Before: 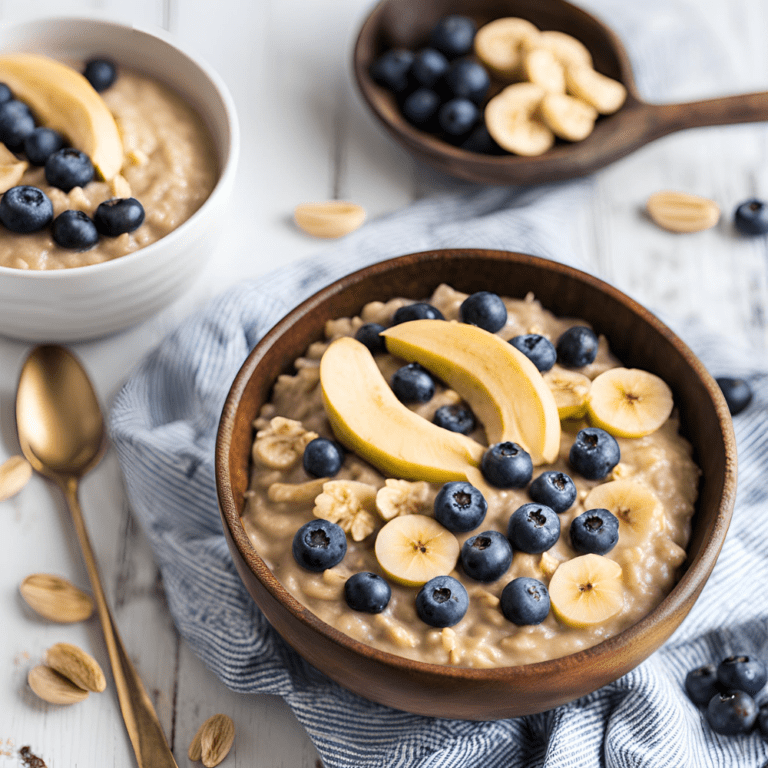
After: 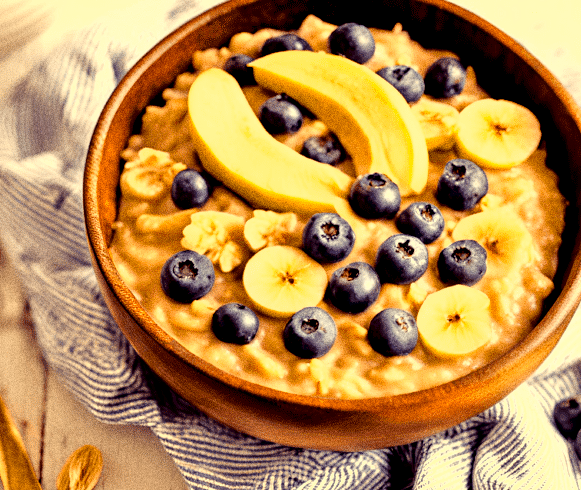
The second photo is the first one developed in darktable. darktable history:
crop and rotate: left 17.299%, top 35.115%, right 7.015%, bottom 1.024%
white balance: red 1.123, blue 0.83
color balance rgb: shadows lift › luminance -21.66%, shadows lift › chroma 8.98%, shadows lift › hue 283.37°, power › chroma 1.55%, power › hue 25.59°, highlights gain › luminance 6.08%, highlights gain › chroma 2.55%, highlights gain › hue 90°, global offset › luminance -0.87%, perceptual saturation grading › global saturation 27.49%, perceptual saturation grading › highlights -28.39%, perceptual saturation grading › mid-tones 15.22%, perceptual saturation grading › shadows 33.98%, perceptual brilliance grading › highlights 10%, perceptual brilliance grading › mid-tones 5%
tone equalizer: -7 EV 0.15 EV, -6 EV 0.6 EV, -5 EV 1.15 EV, -4 EV 1.33 EV, -3 EV 1.15 EV, -2 EV 0.6 EV, -1 EV 0.15 EV, mask exposure compensation -0.5 EV
fill light: exposure -2 EV, width 8.6
grain: coarseness 0.09 ISO, strength 40%
levels: mode automatic, black 0.023%, white 99.97%, levels [0.062, 0.494, 0.925]
exposure: black level correction 0.005, exposure 0.001 EV, compensate highlight preservation false
